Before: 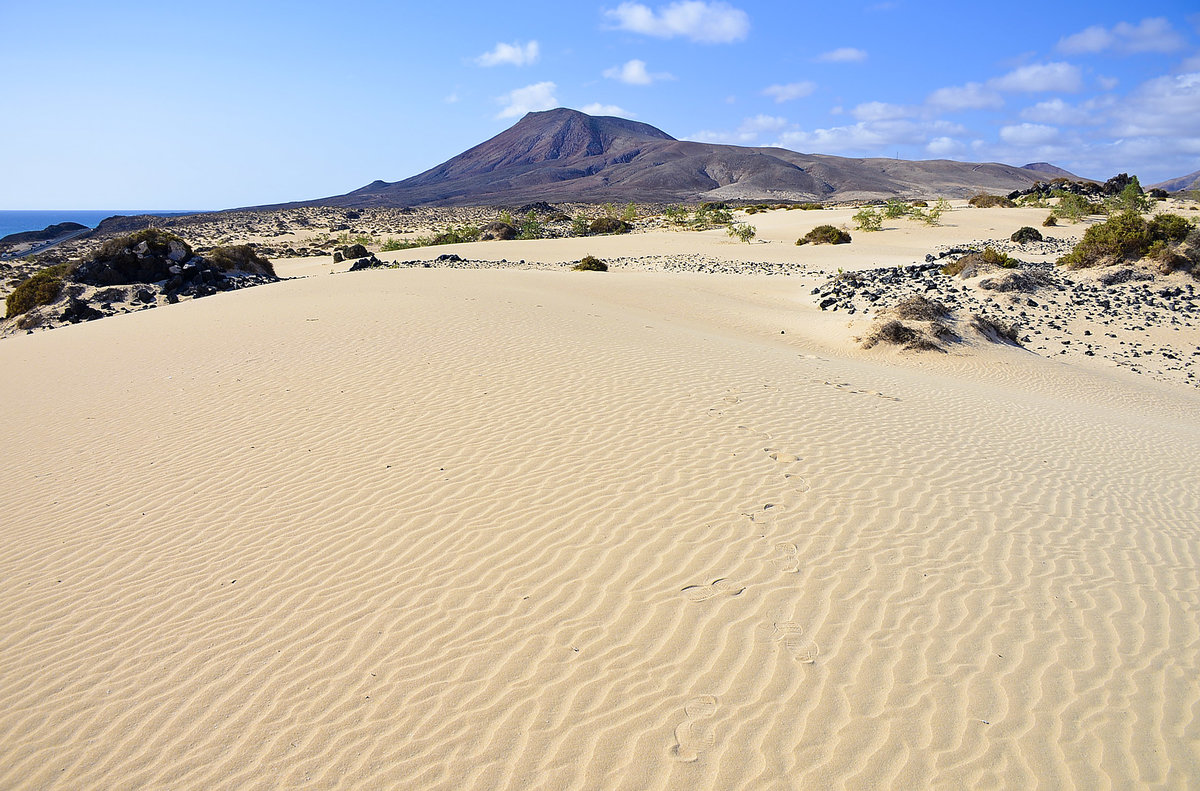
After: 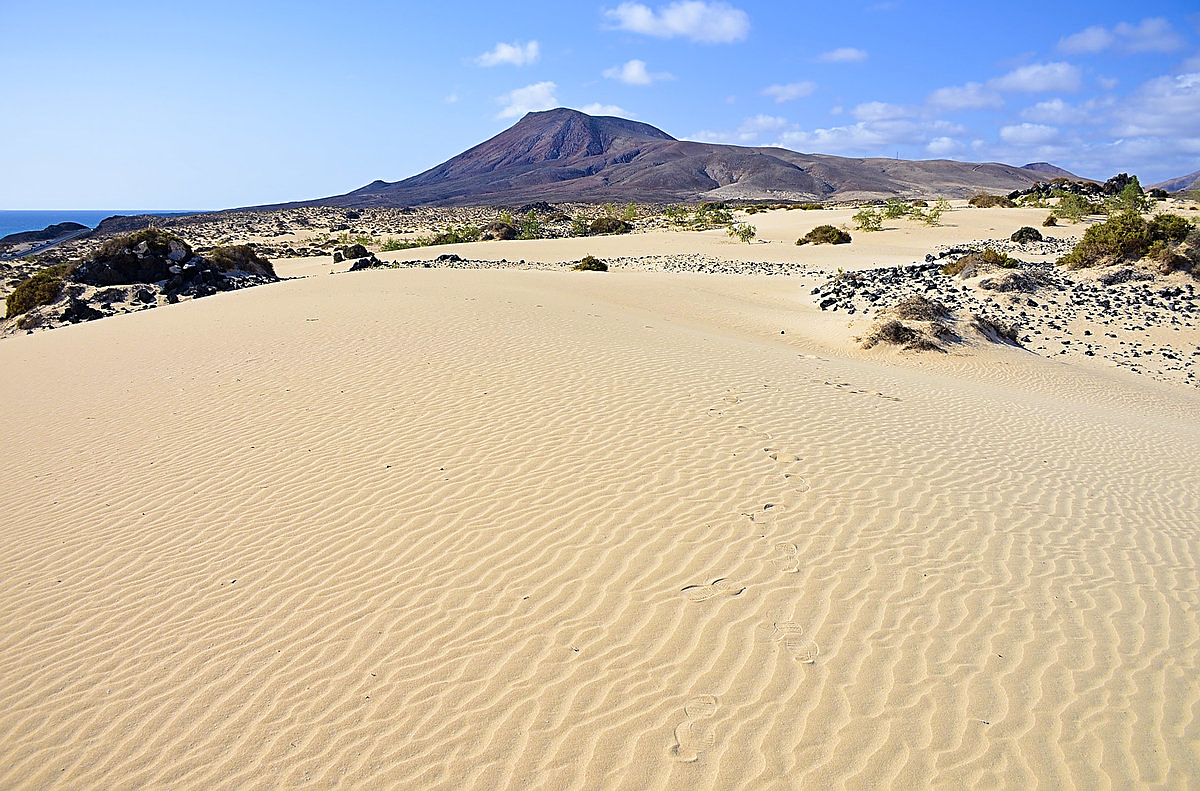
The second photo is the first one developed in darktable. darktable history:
velvia: strength 16.33%
sharpen: on, module defaults
color balance rgb: perceptual saturation grading › global saturation 0.731%
